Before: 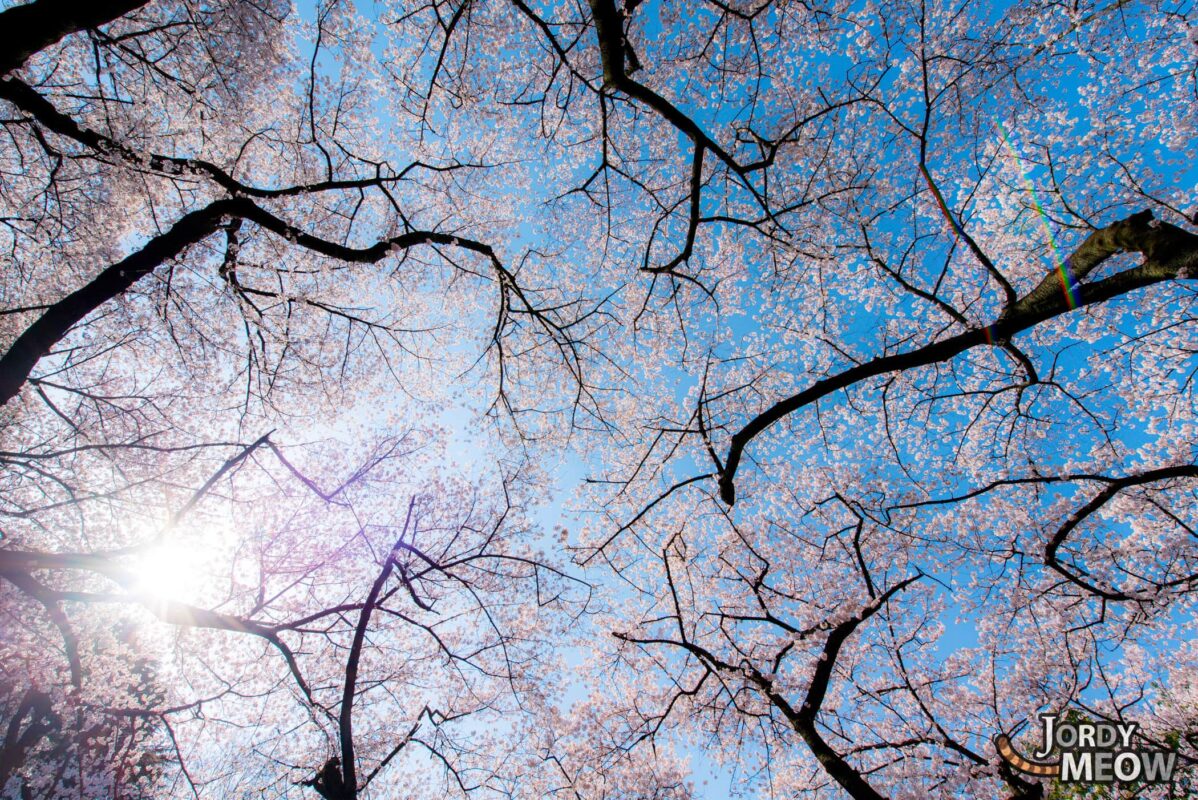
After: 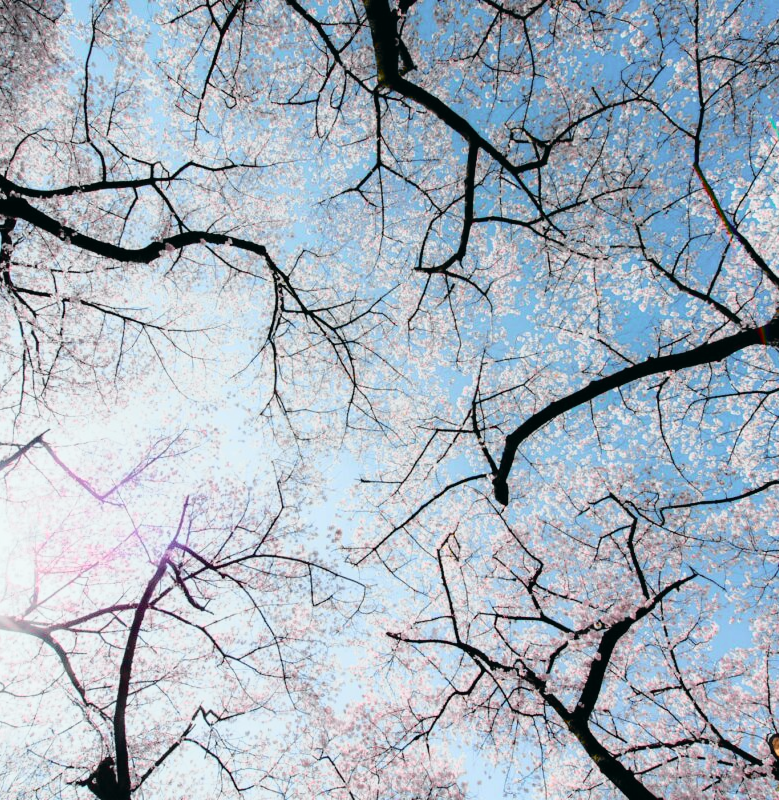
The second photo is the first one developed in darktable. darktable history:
crop and rotate: left 18.887%, right 16.047%
tone curve: curves: ch0 [(0, 0.015) (0.084, 0.074) (0.162, 0.165) (0.304, 0.382) (0.466, 0.576) (0.654, 0.741) (0.848, 0.906) (0.984, 0.963)]; ch1 [(0, 0) (0.34, 0.235) (0.46, 0.46) (0.515, 0.502) (0.553, 0.567) (0.764, 0.815) (1, 1)]; ch2 [(0, 0) (0.44, 0.458) (0.479, 0.492) (0.524, 0.507) (0.547, 0.579) (0.673, 0.712) (1, 1)], color space Lab, independent channels, preserve colors none
contrast brightness saturation: contrast 0.111, saturation -0.178
